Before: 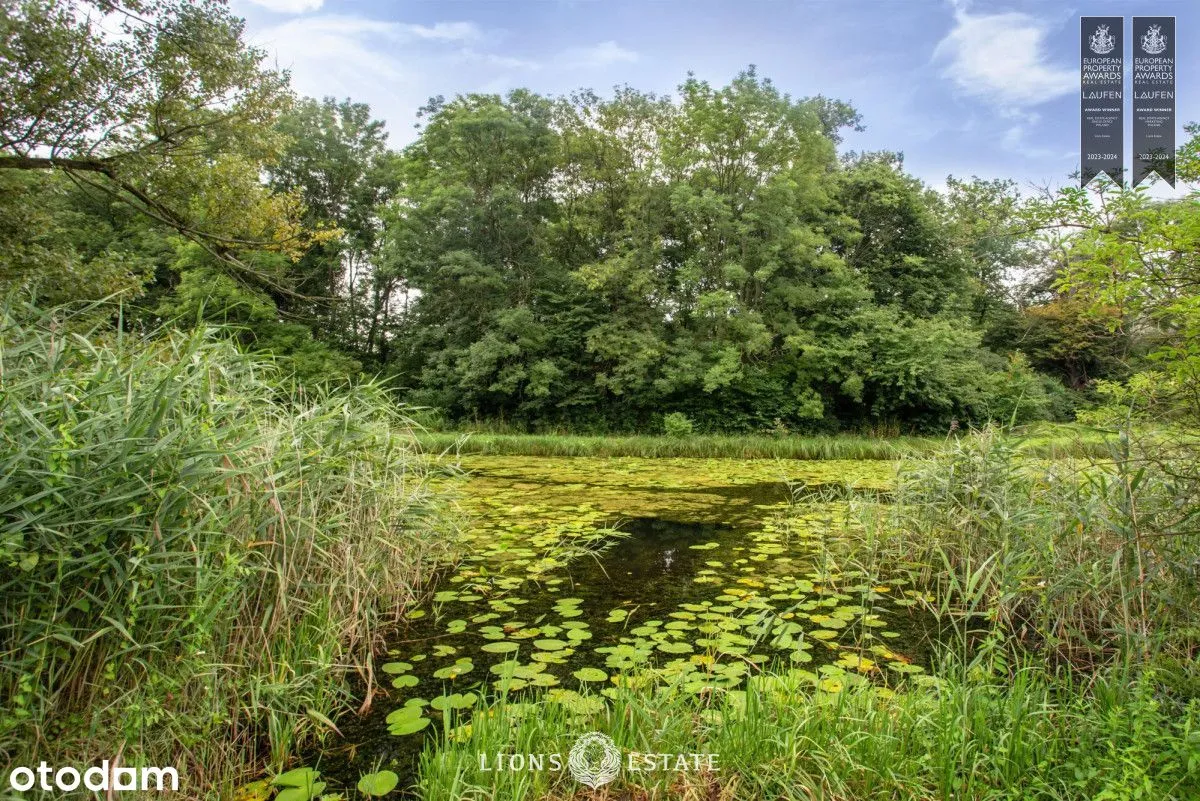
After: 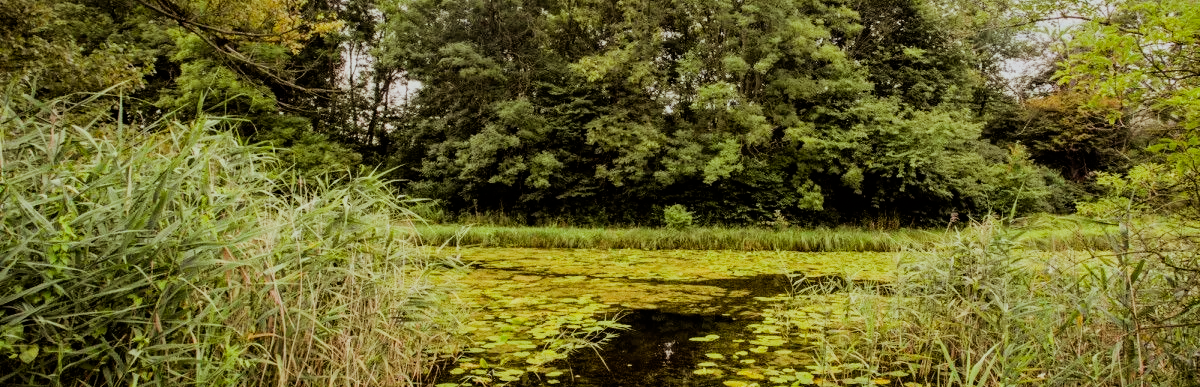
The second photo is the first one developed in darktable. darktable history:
tone equalizer: -8 EV -0.417 EV, -7 EV -0.389 EV, -6 EV -0.333 EV, -5 EV -0.222 EV, -3 EV 0.222 EV, -2 EV 0.333 EV, -1 EV 0.389 EV, +0 EV 0.417 EV, edges refinement/feathering 500, mask exposure compensation -1.57 EV, preserve details no
filmic rgb: black relative exposure -6.82 EV, white relative exposure 5.89 EV, hardness 2.71
rgb levels: mode RGB, independent channels, levels [[0, 0.5, 1], [0, 0.521, 1], [0, 0.536, 1]]
grain: coarseness 14.57 ISO, strength 8.8%
crop and rotate: top 26.056%, bottom 25.543%
